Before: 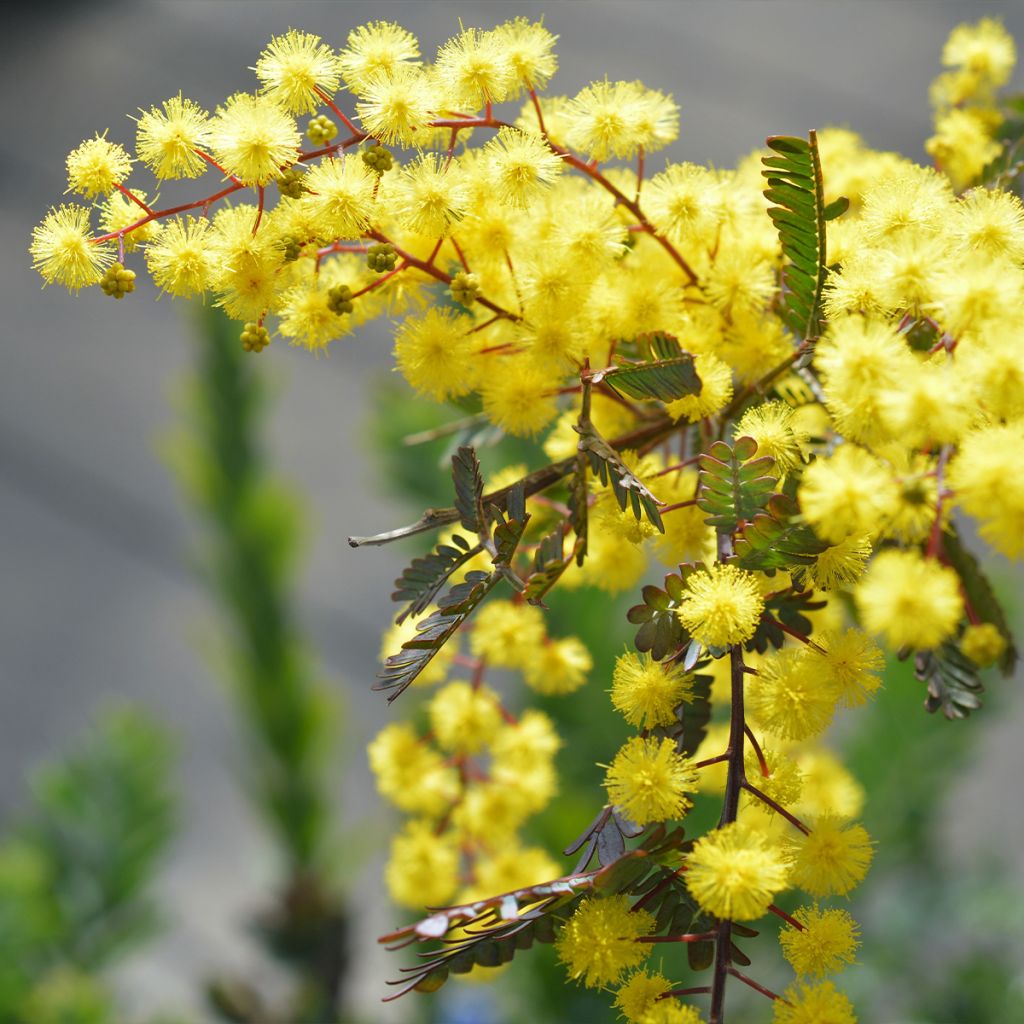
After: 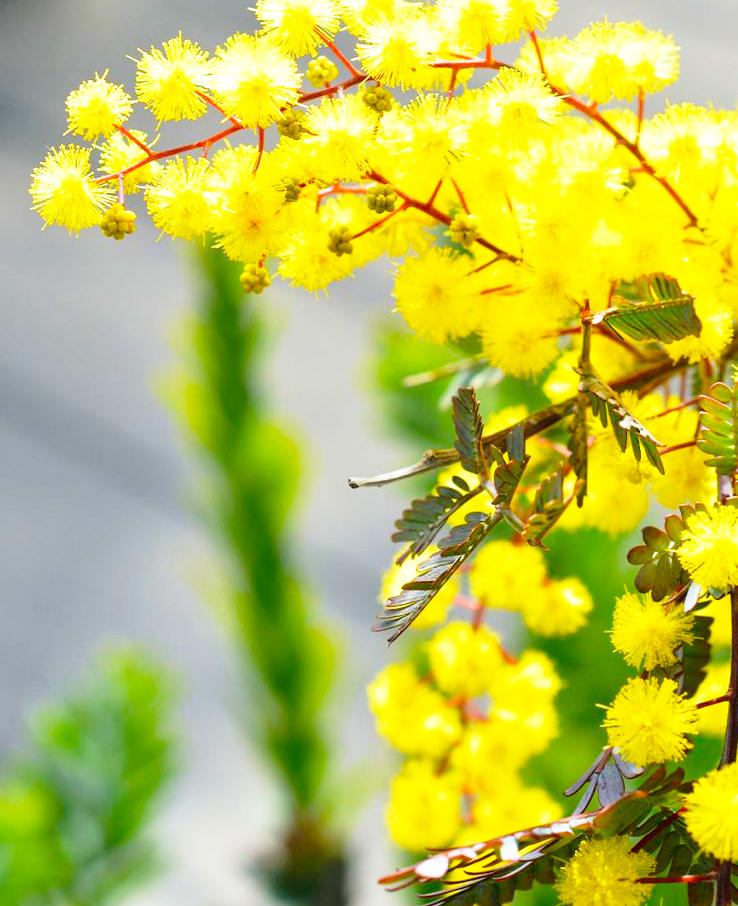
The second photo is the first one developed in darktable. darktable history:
crop: top 5.808%, right 27.911%, bottom 5.687%
base curve: curves: ch0 [(0, 0) (0.012, 0.01) (0.073, 0.168) (0.31, 0.711) (0.645, 0.957) (1, 1)], preserve colors none
color balance rgb: perceptual saturation grading › global saturation 31.019%, global vibrance 14.348%
